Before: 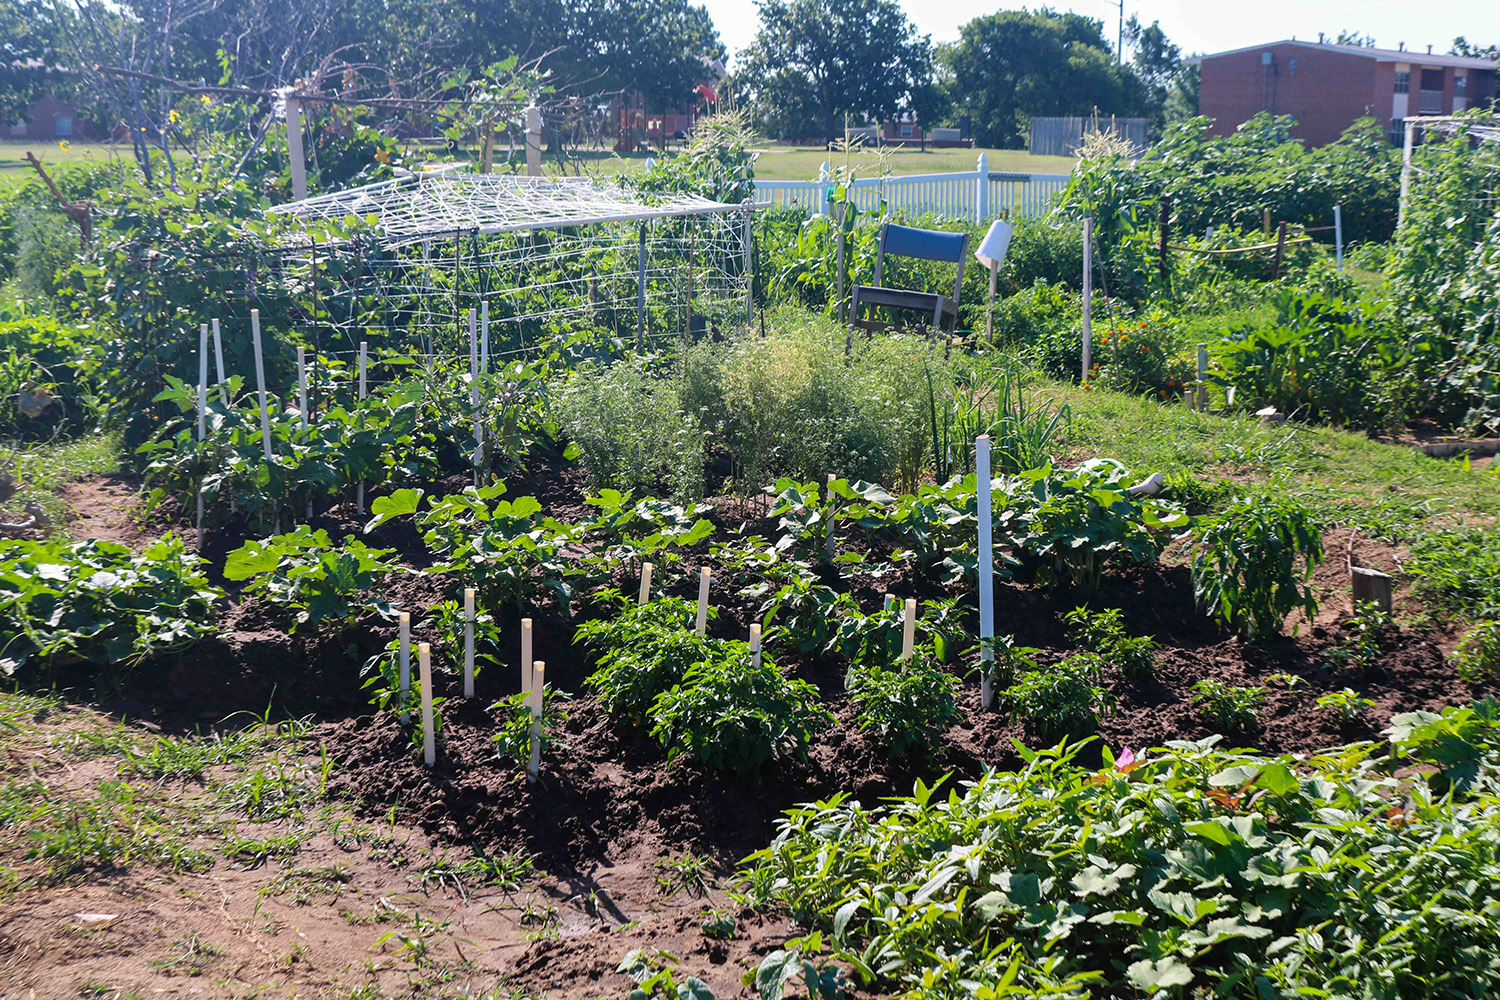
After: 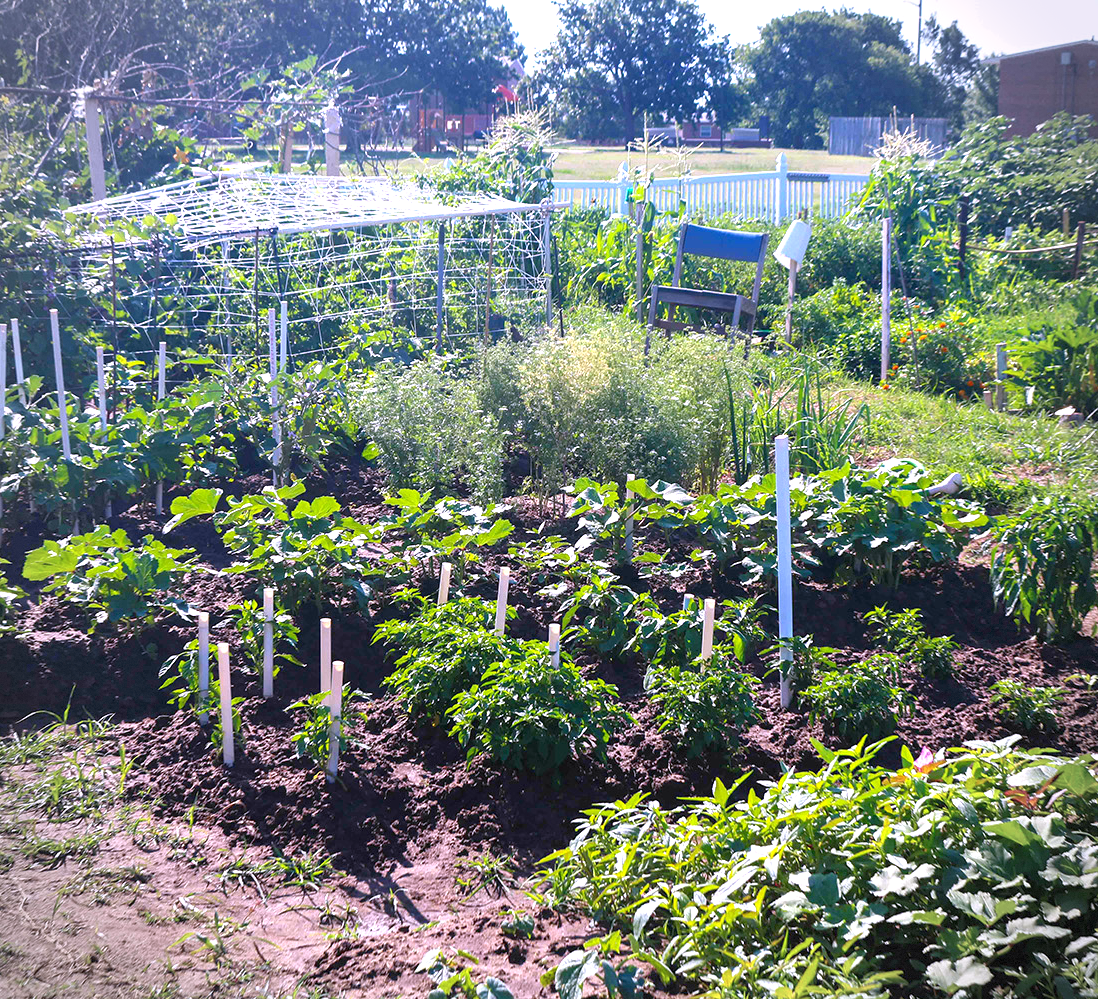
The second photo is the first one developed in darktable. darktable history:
vignetting: dithering 8-bit output, unbound false
contrast brightness saturation: contrast 0.08, saturation 0.02
tone equalizer: -8 EV 0.25 EV, -7 EV 0.417 EV, -6 EV 0.417 EV, -5 EV 0.25 EV, -3 EV -0.25 EV, -2 EV -0.417 EV, -1 EV -0.417 EV, +0 EV -0.25 EV, edges refinement/feathering 500, mask exposure compensation -1.57 EV, preserve details guided filter
crop: left 13.443%, right 13.31%
white balance: red 1.042, blue 1.17
exposure: black level correction 0, exposure 1 EV, compensate highlight preservation false
